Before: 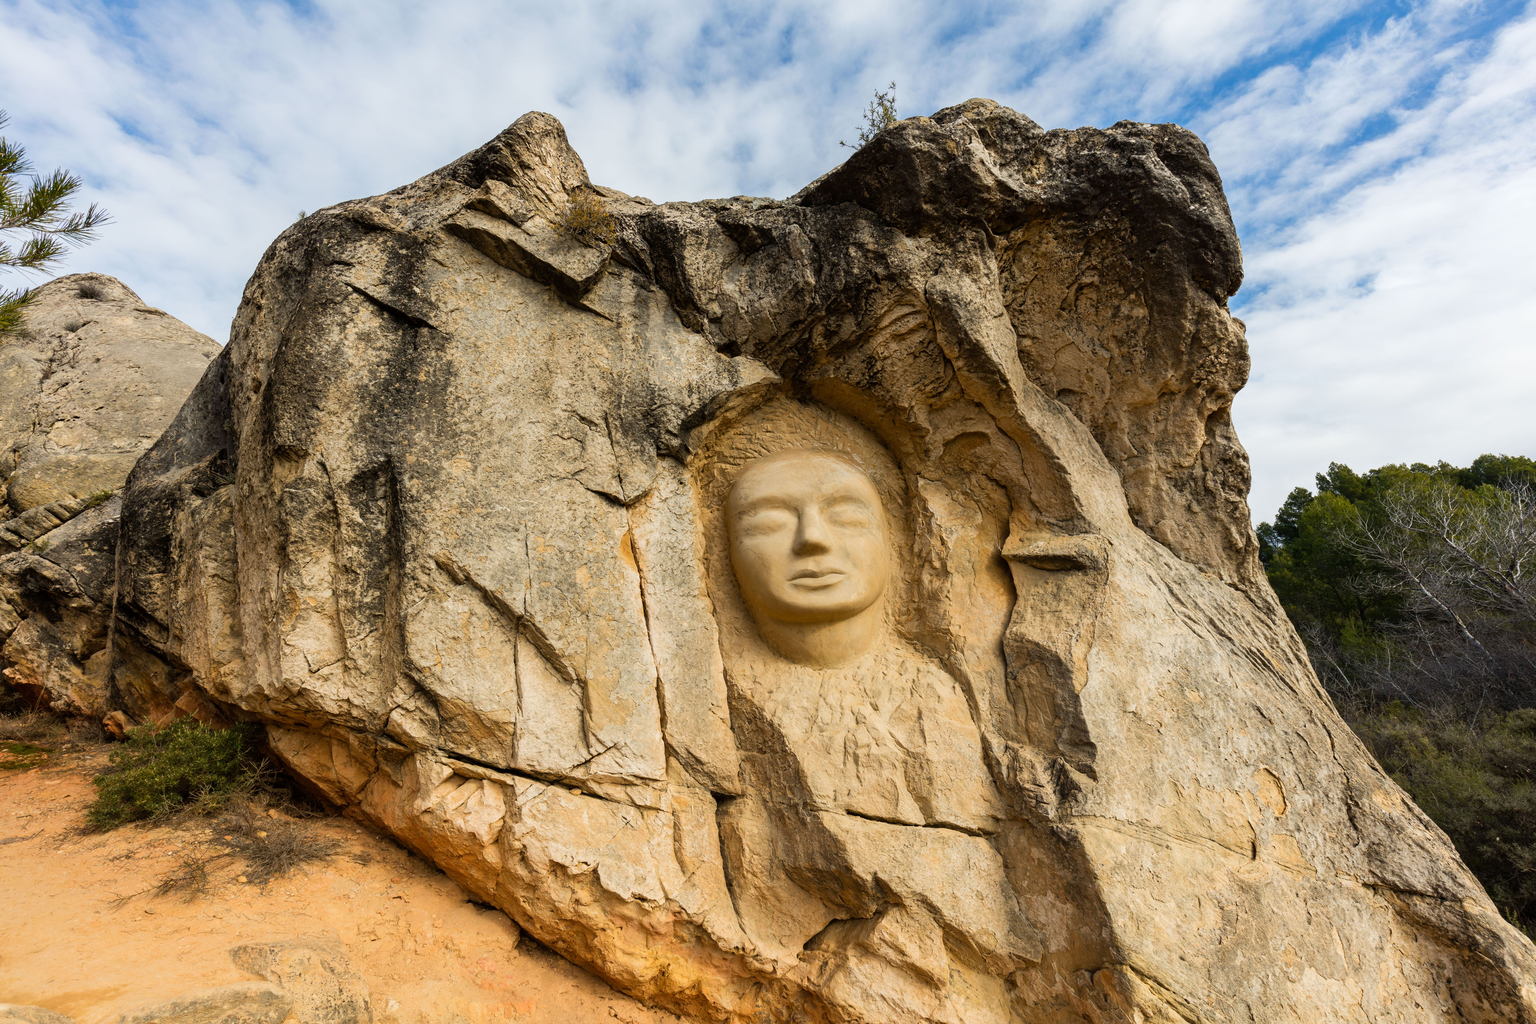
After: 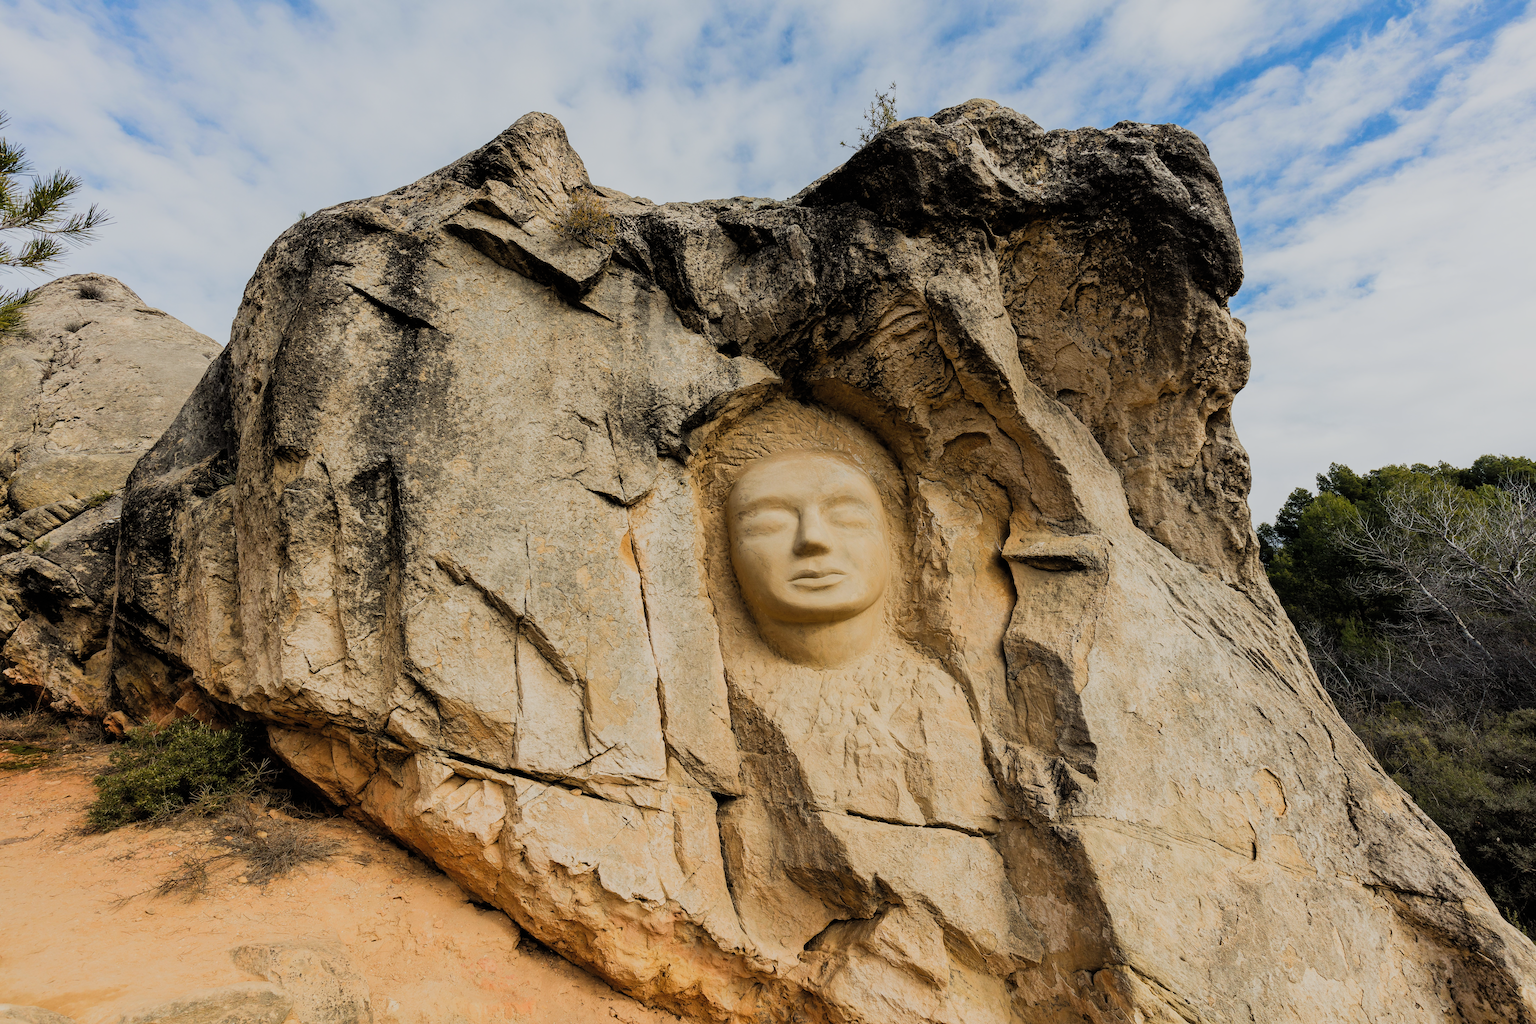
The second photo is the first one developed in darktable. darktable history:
filmic rgb: black relative exposure -7.65 EV, white relative exposure 4.56 EV, threshold 5.95 EV, hardness 3.61, add noise in highlights 0.001, preserve chrominance luminance Y, color science v3 (2019), use custom middle-gray values true, contrast in highlights soft, enable highlight reconstruction true
sharpen: on, module defaults
